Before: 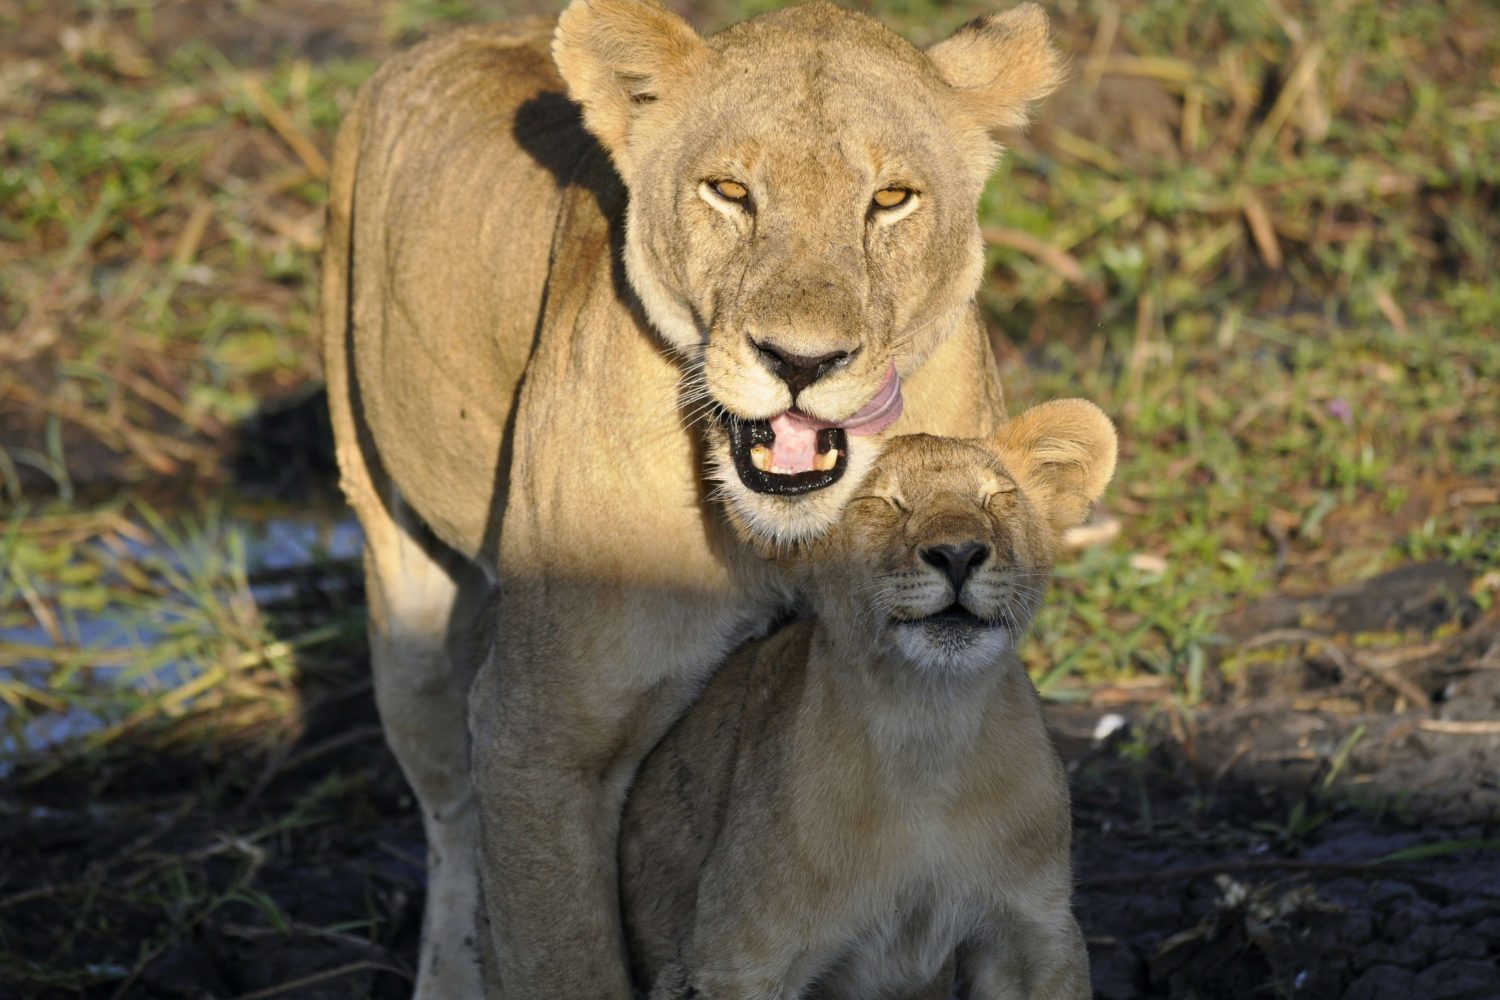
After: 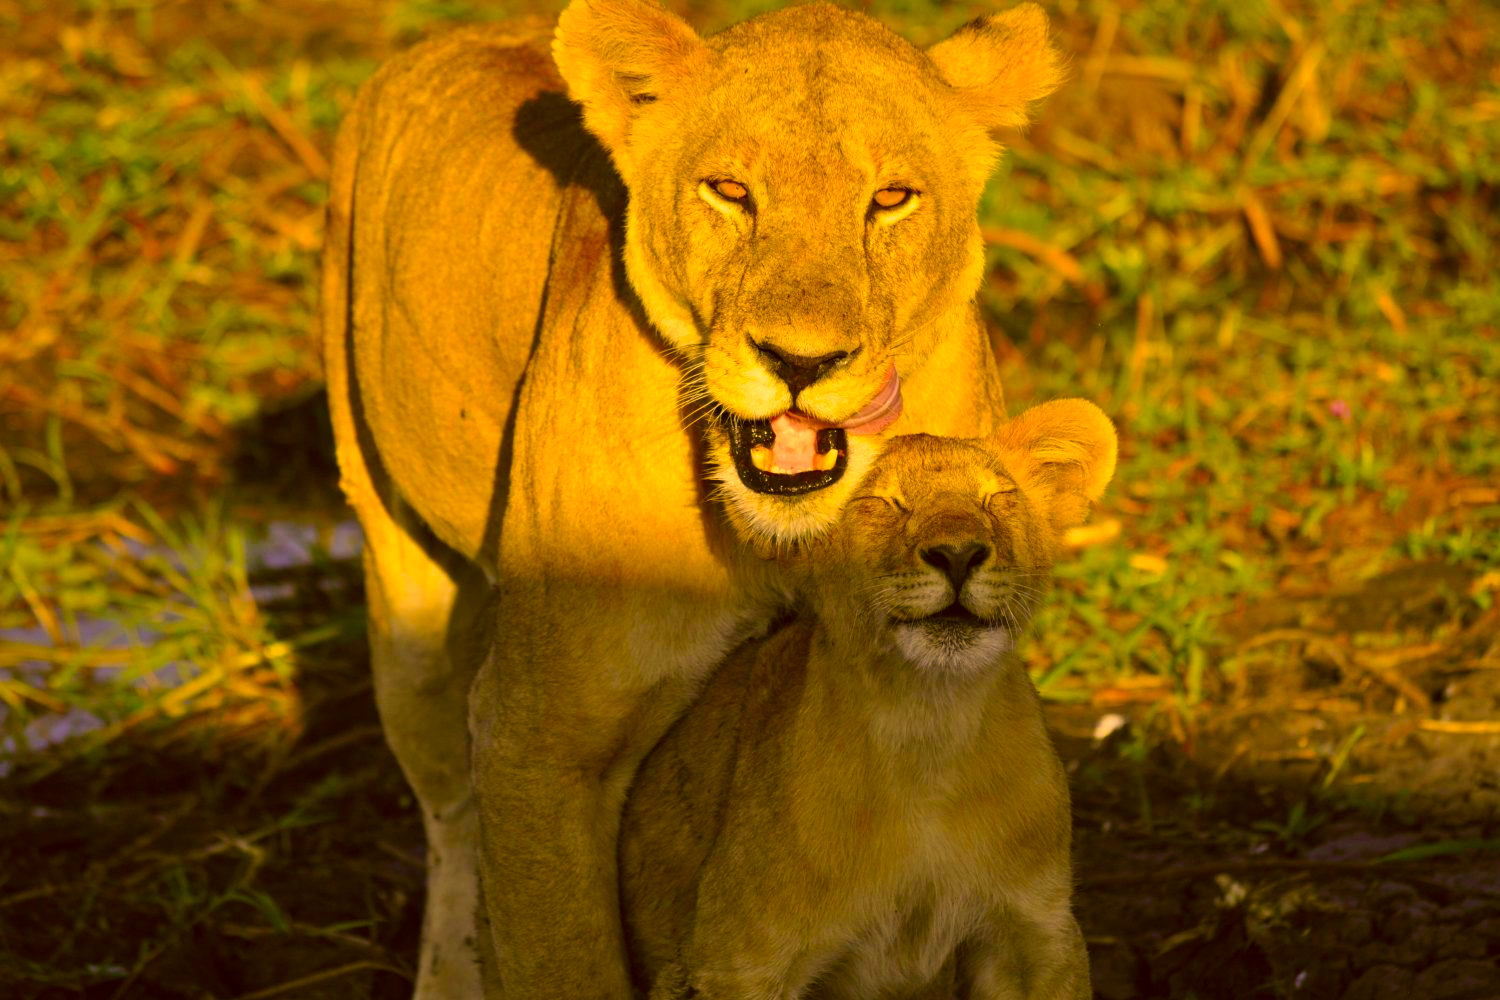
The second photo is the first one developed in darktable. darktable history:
color correction: highlights a* 10.44, highlights b* 30.58, shadows a* 2.89, shadows b* 17.17, saturation 1.73
